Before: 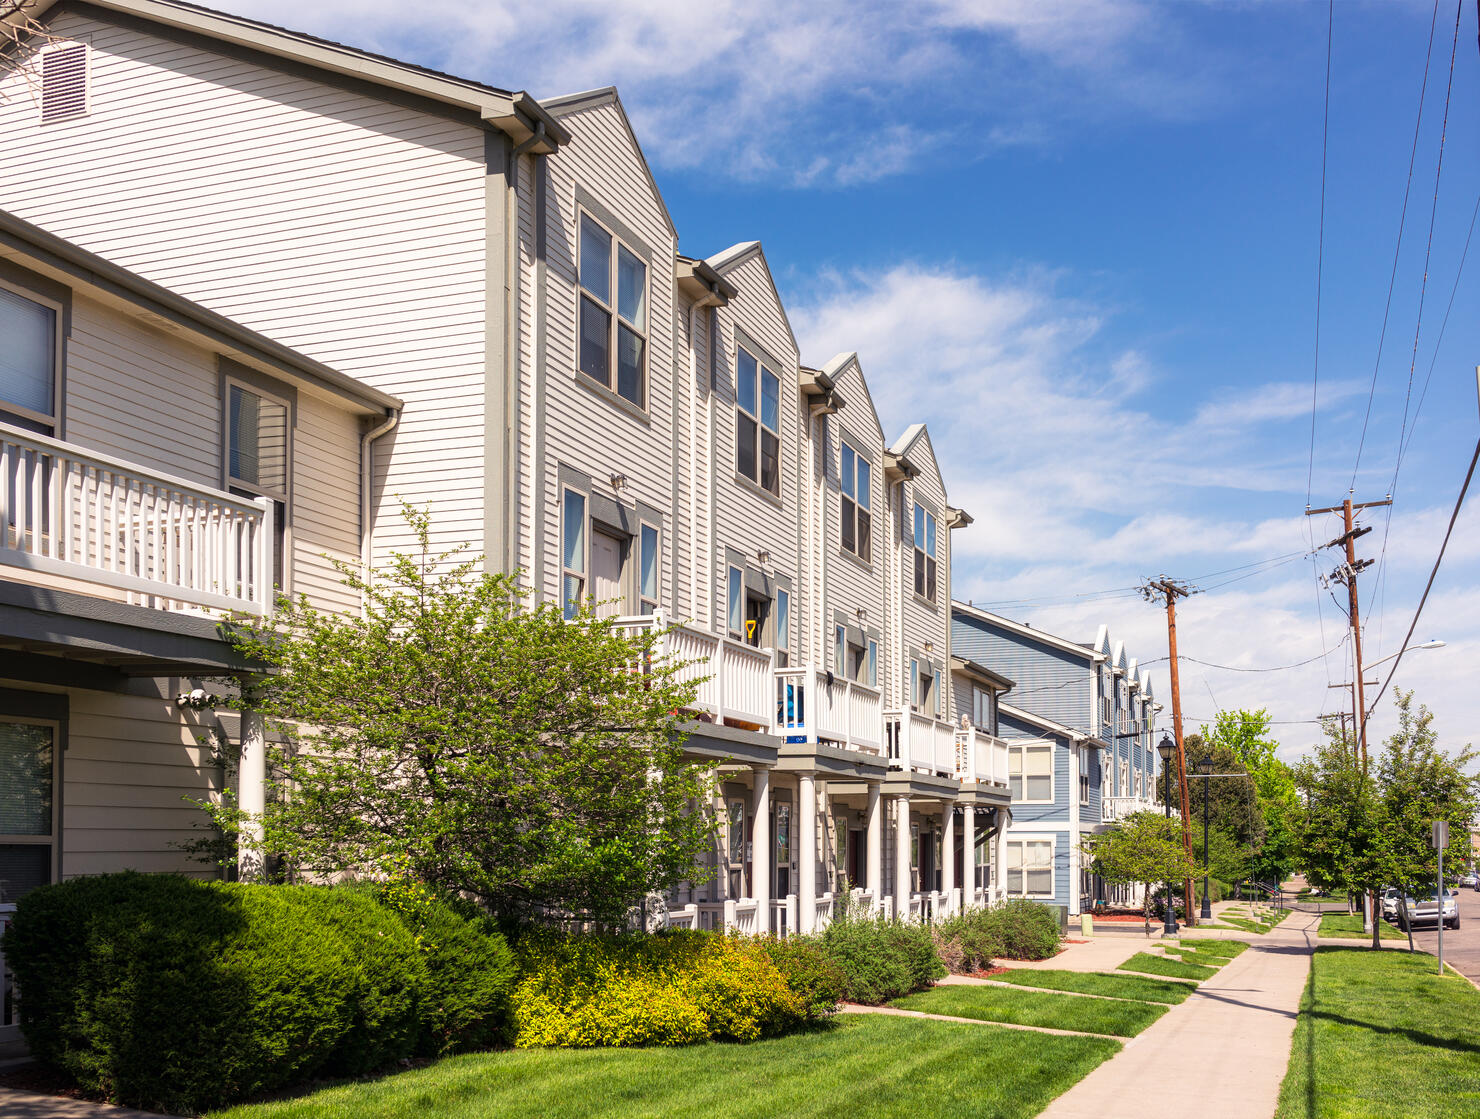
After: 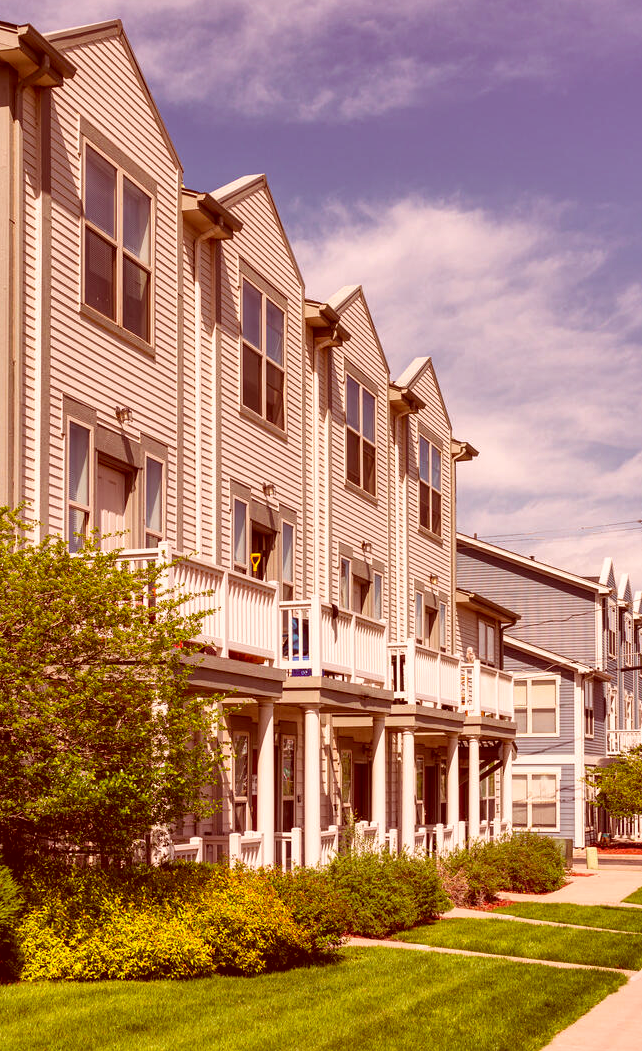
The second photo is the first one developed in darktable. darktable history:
color correction: highlights a* 9.03, highlights b* 8.71, shadows a* 40, shadows b* 40, saturation 0.8
shadows and highlights: soften with gaussian
color balance rgb: perceptual saturation grading › global saturation 20%, global vibrance 20%
crop: left 33.452%, top 6.025%, right 23.155%
